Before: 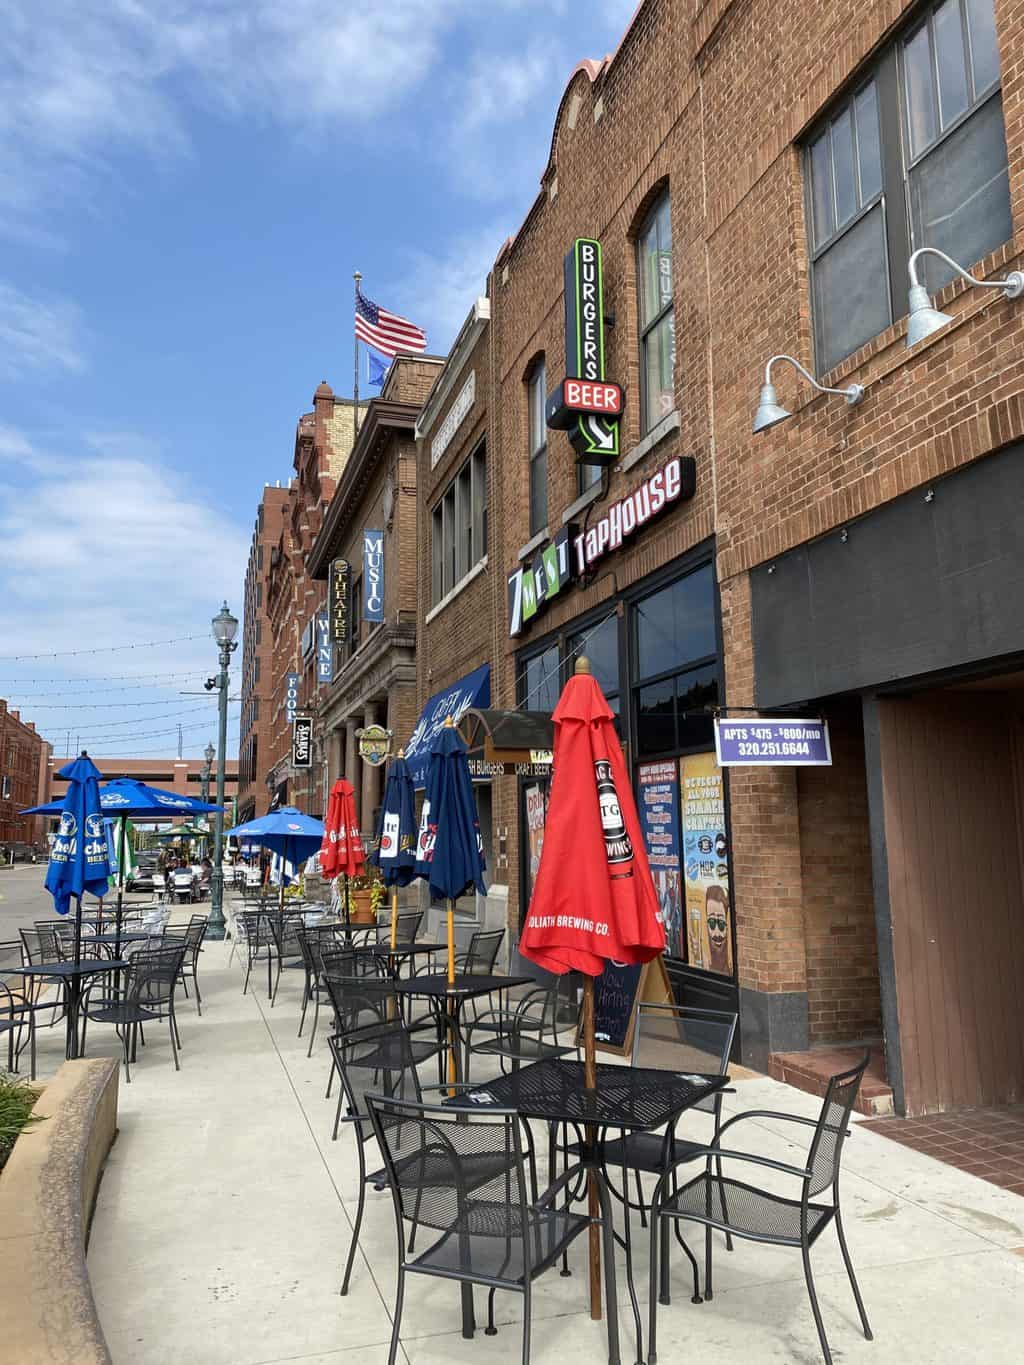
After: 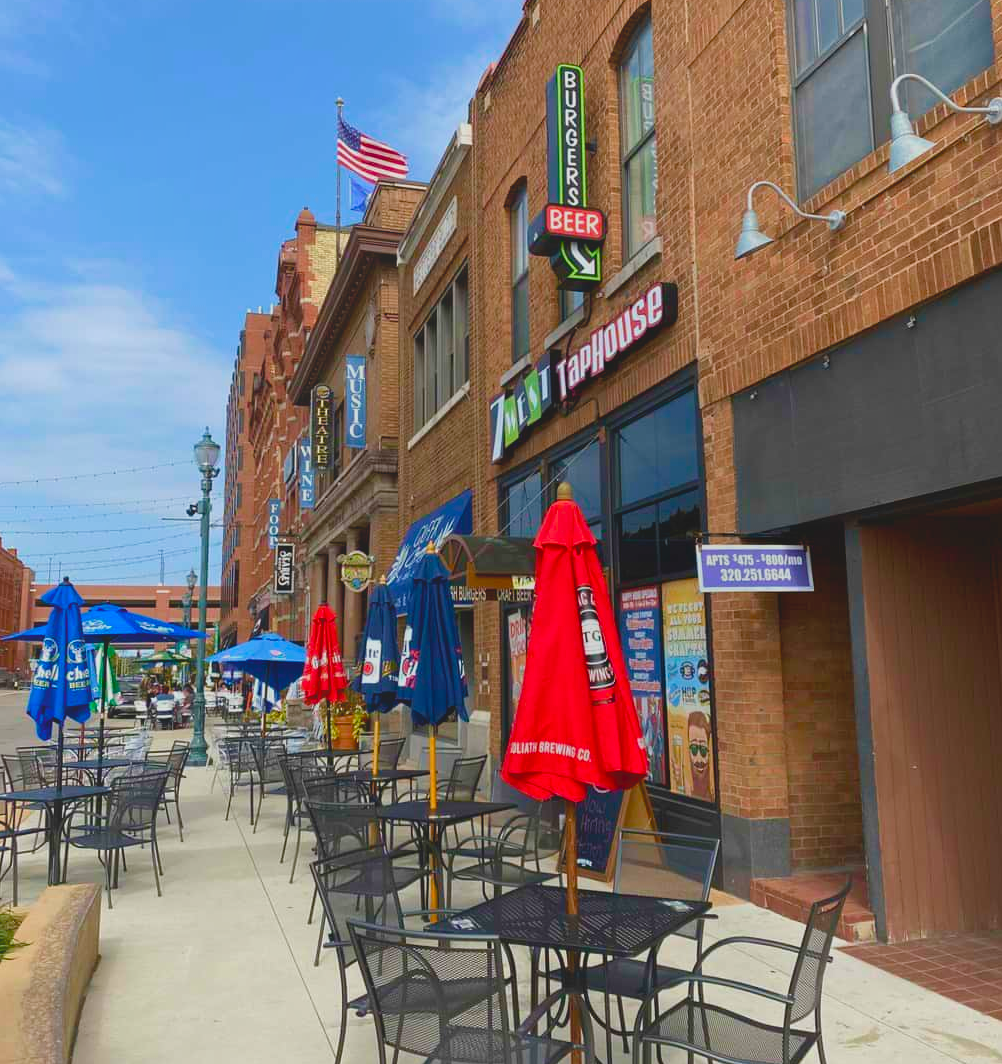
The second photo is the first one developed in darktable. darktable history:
crop and rotate: left 1.814%, top 12.818%, right 0.25%, bottom 9.225%
color balance rgb: perceptual saturation grading › global saturation 20%, perceptual saturation grading › highlights -25%, perceptual saturation grading › shadows 25%
velvia: strength 30%
local contrast: detail 69%
